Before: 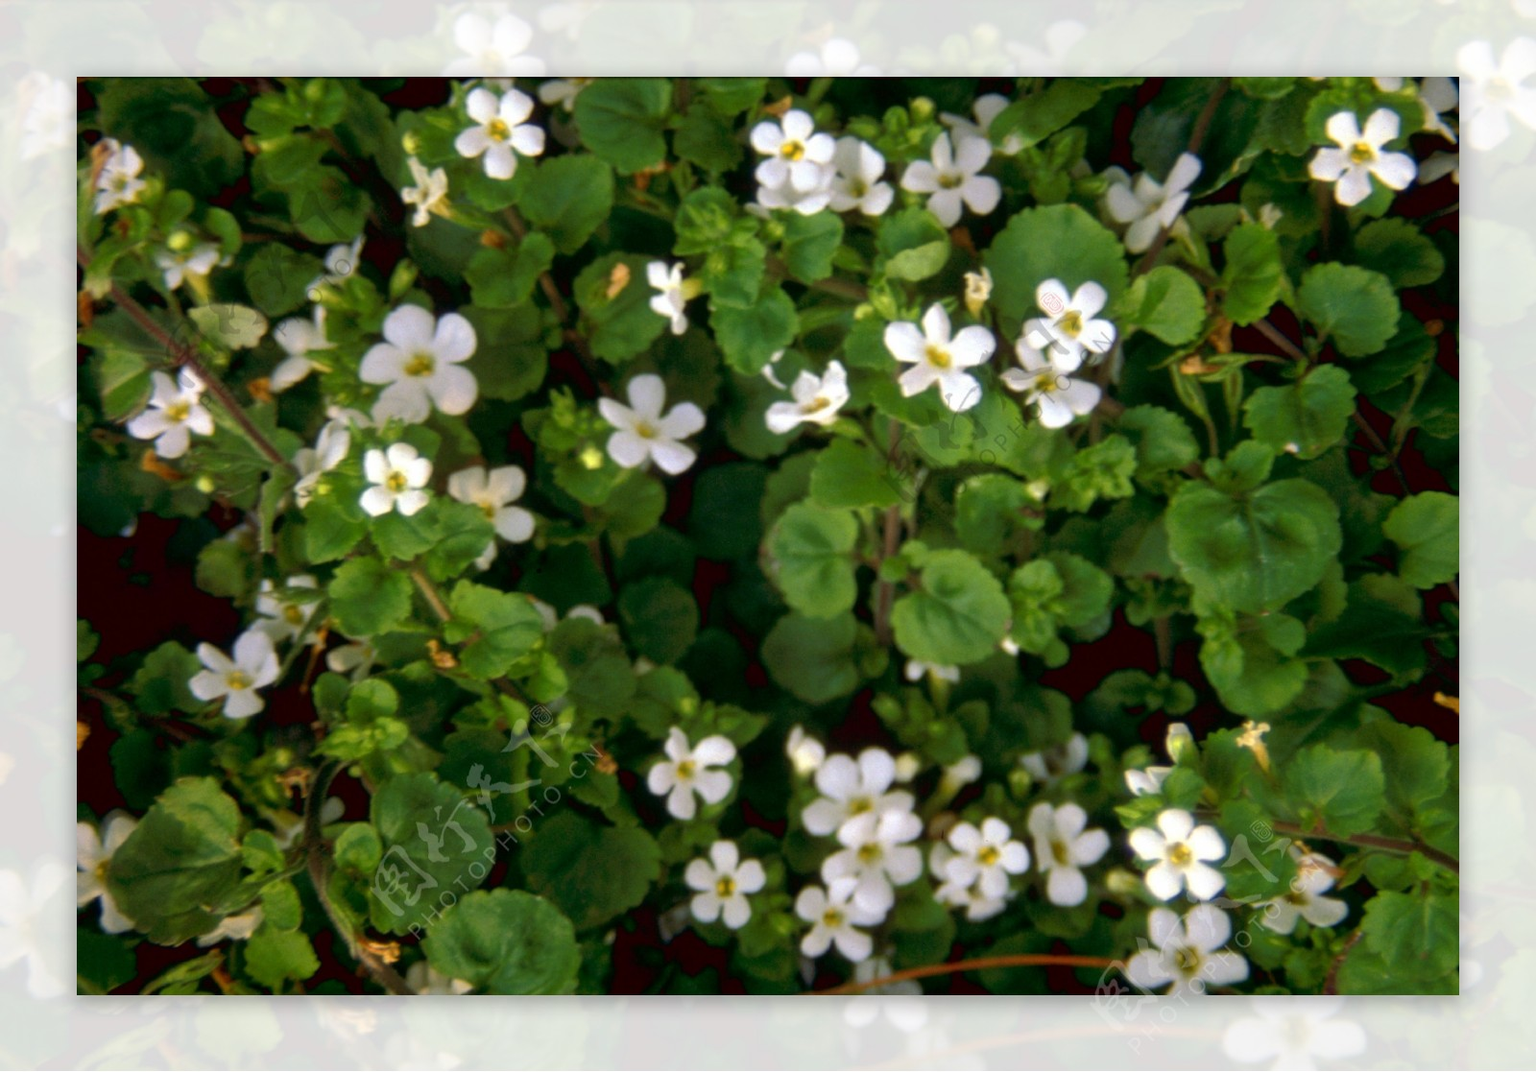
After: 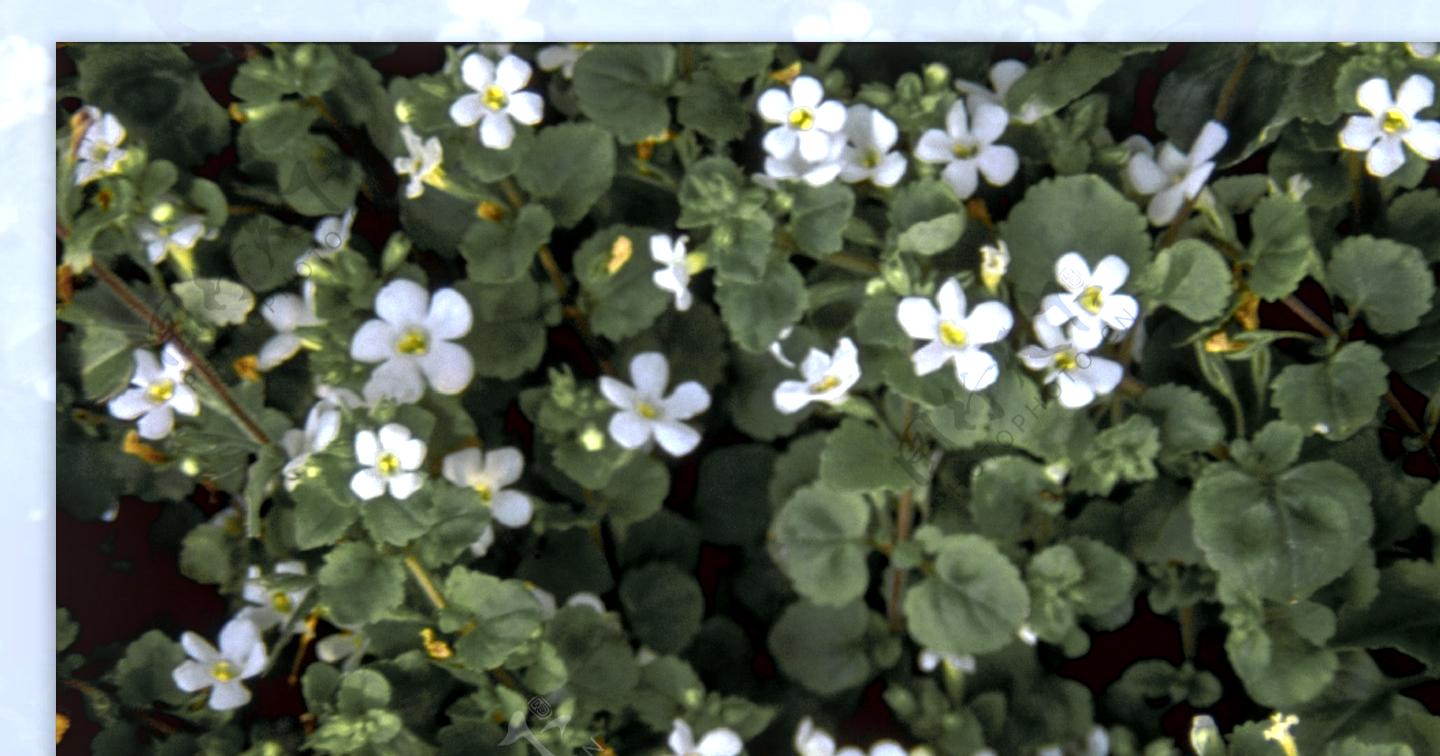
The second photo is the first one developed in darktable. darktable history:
crop: left 1.509%, top 3.452%, right 7.696%, bottom 28.452%
color zones: curves: ch0 [(0.004, 0.306) (0.107, 0.448) (0.252, 0.656) (0.41, 0.398) (0.595, 0.515) (0.768, 0.628)]; ch1 [(0.07, 0.323) (0.151, 0.452) (0.252, 0.608) (0.346, 0.221) (0.463, 0.189) (0.61, 0.368) (0.735, 0.395) (0.921, 0.412)]; ch2 [(0, 0.476) (0.132, 0.512) (0.243, 0.512) (0.397, 0.48) (0.522, 0.376) (0.634, 0.536) (0.761, 0.46)]
white balance: red 0.948, green 1.02, blue 1.176
local contrast: on, module defaults
